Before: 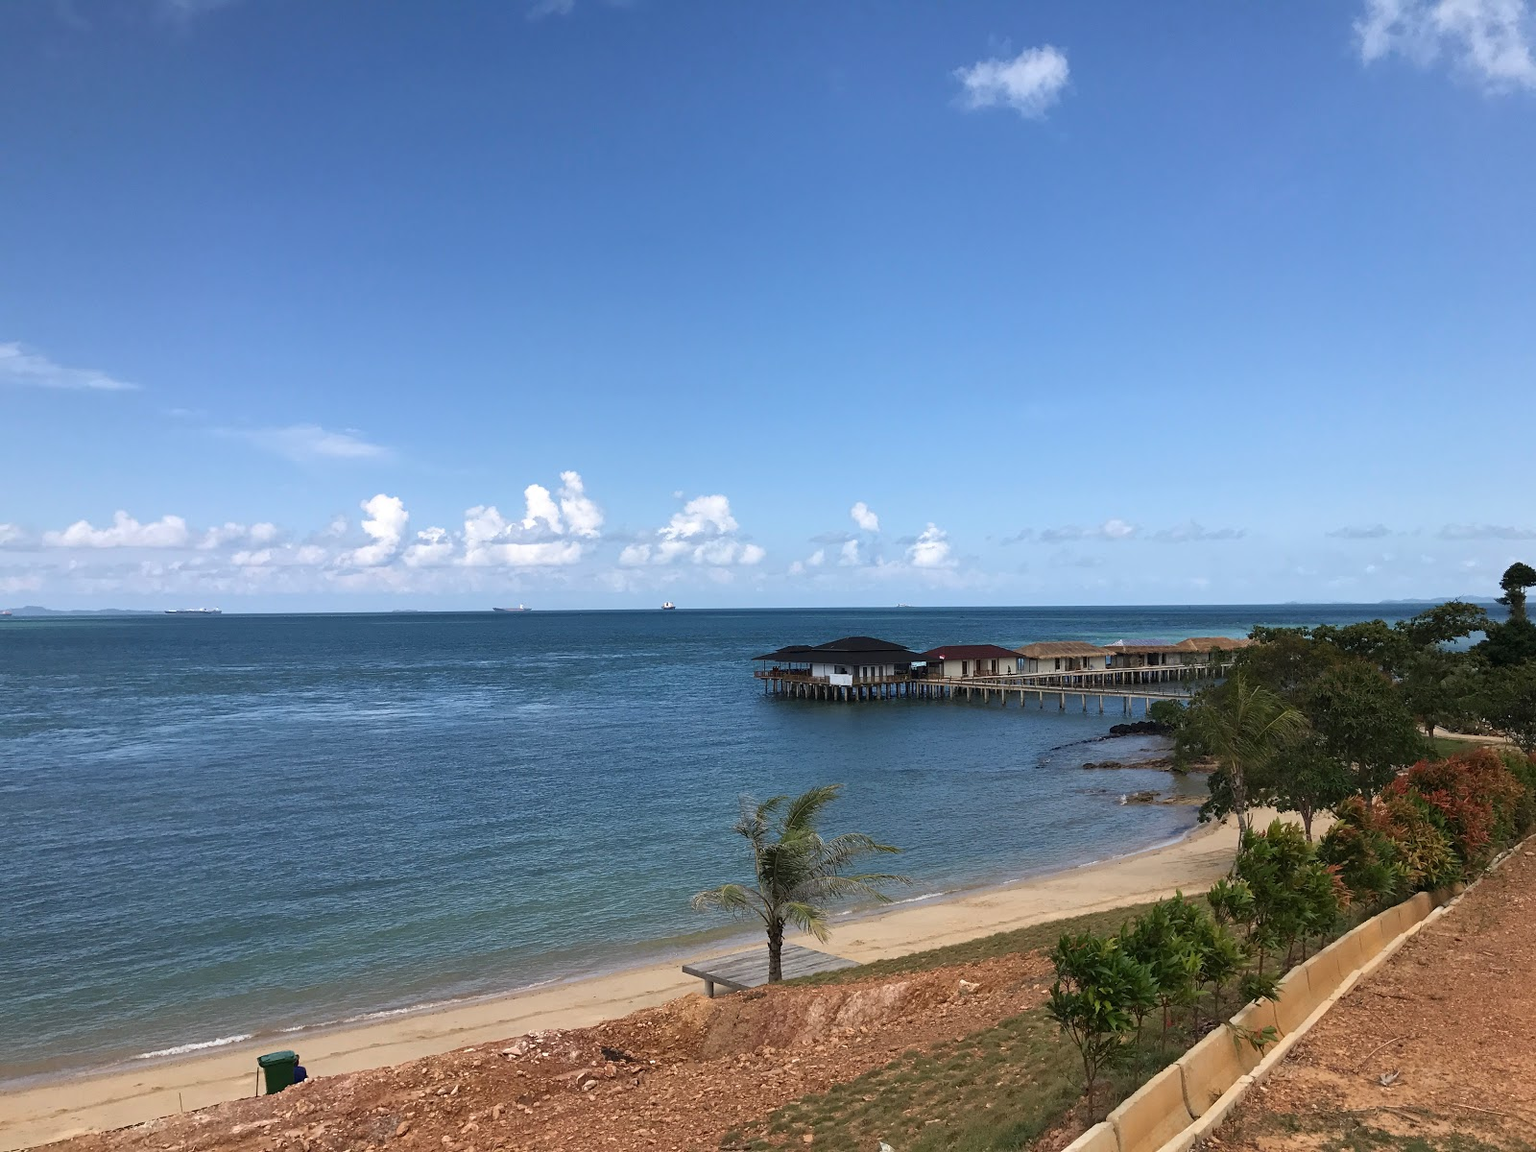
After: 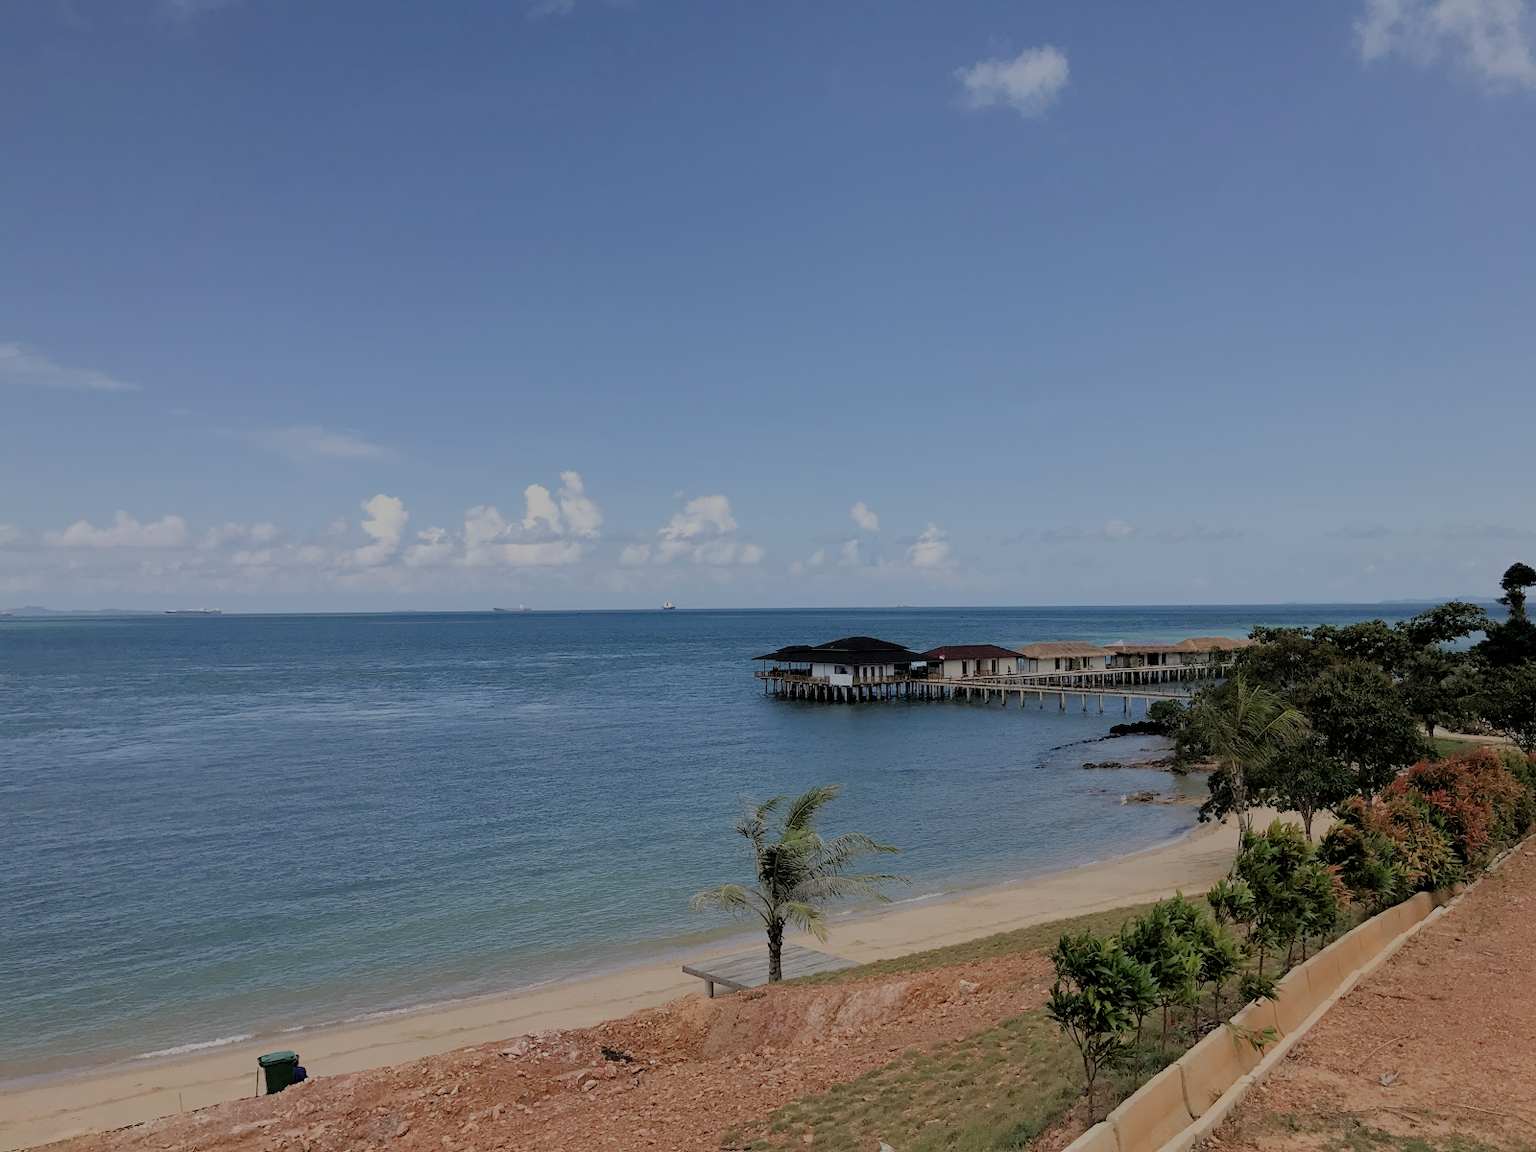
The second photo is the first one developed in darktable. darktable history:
filmic rgb: black relative exposure -4.42 EV, white relative exposure 6.6 EV, hardness 1.89, contrast 0.509
